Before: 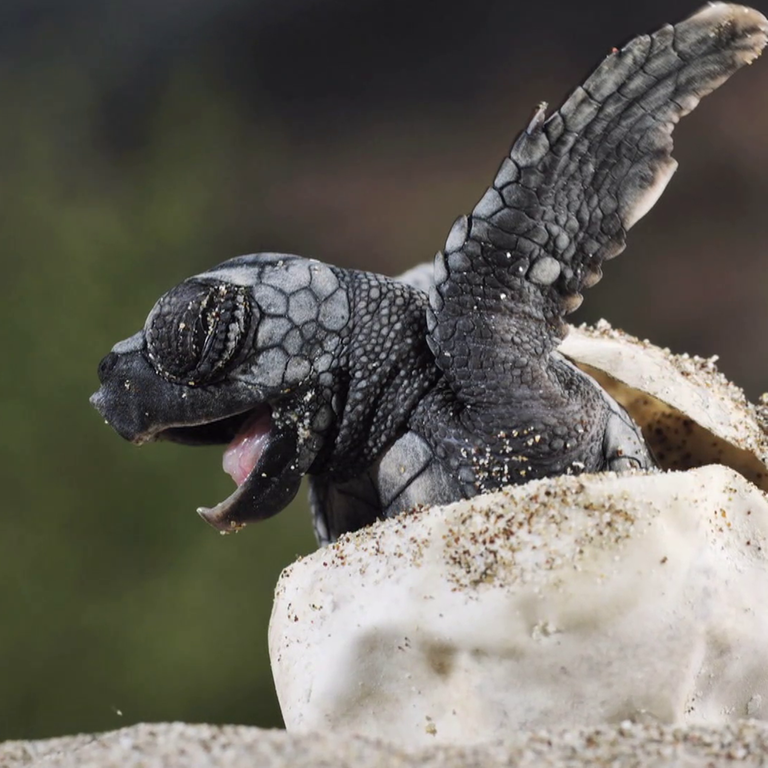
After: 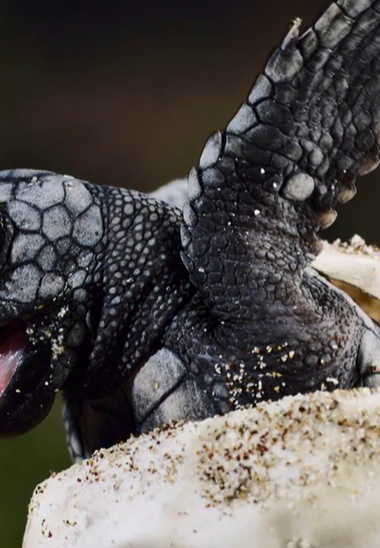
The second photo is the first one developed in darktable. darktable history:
contrast brightness saturation: contrast 0.19, brightness -0.11, saturation 0.21
crop: left 32.075%, top 10.976%, right 18.355%, bottom 17.596%
shadows and highlights: shadows -20, white point adjustment -2, highlights -35
